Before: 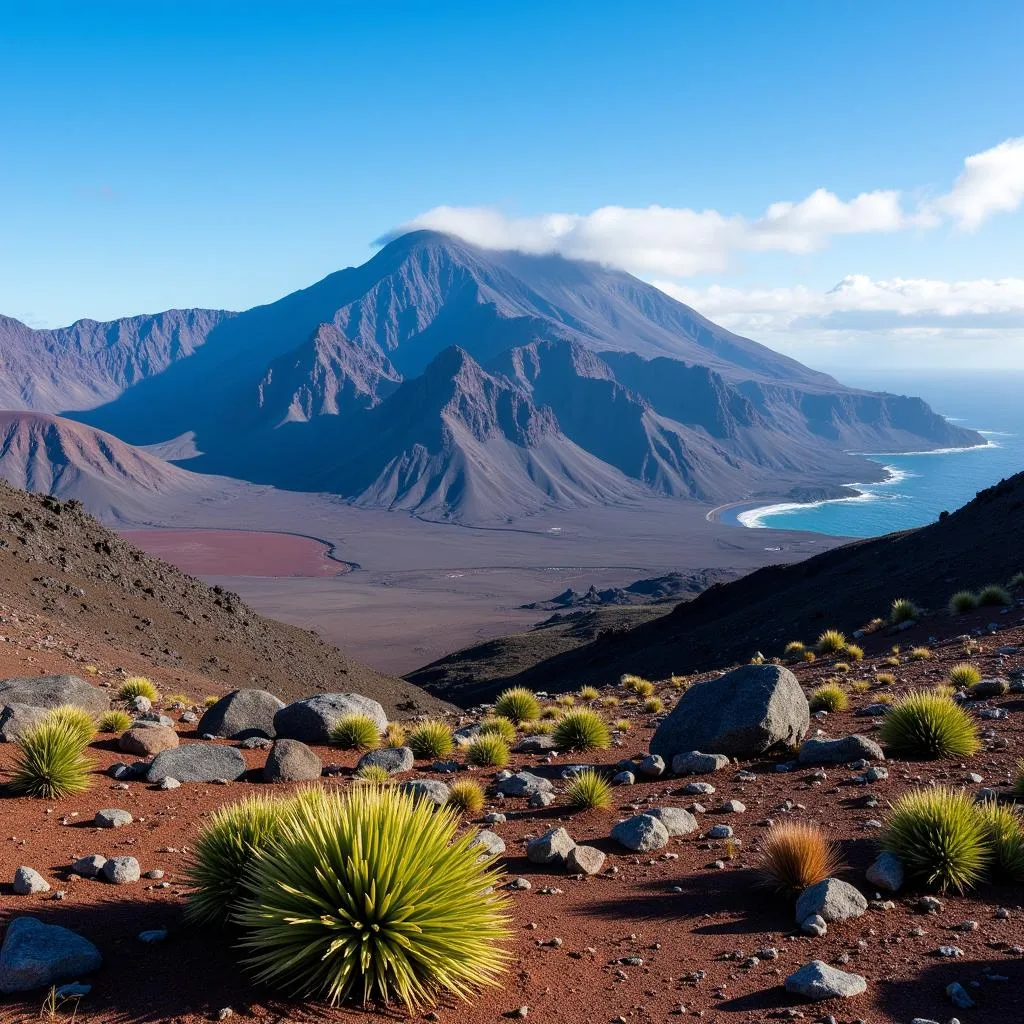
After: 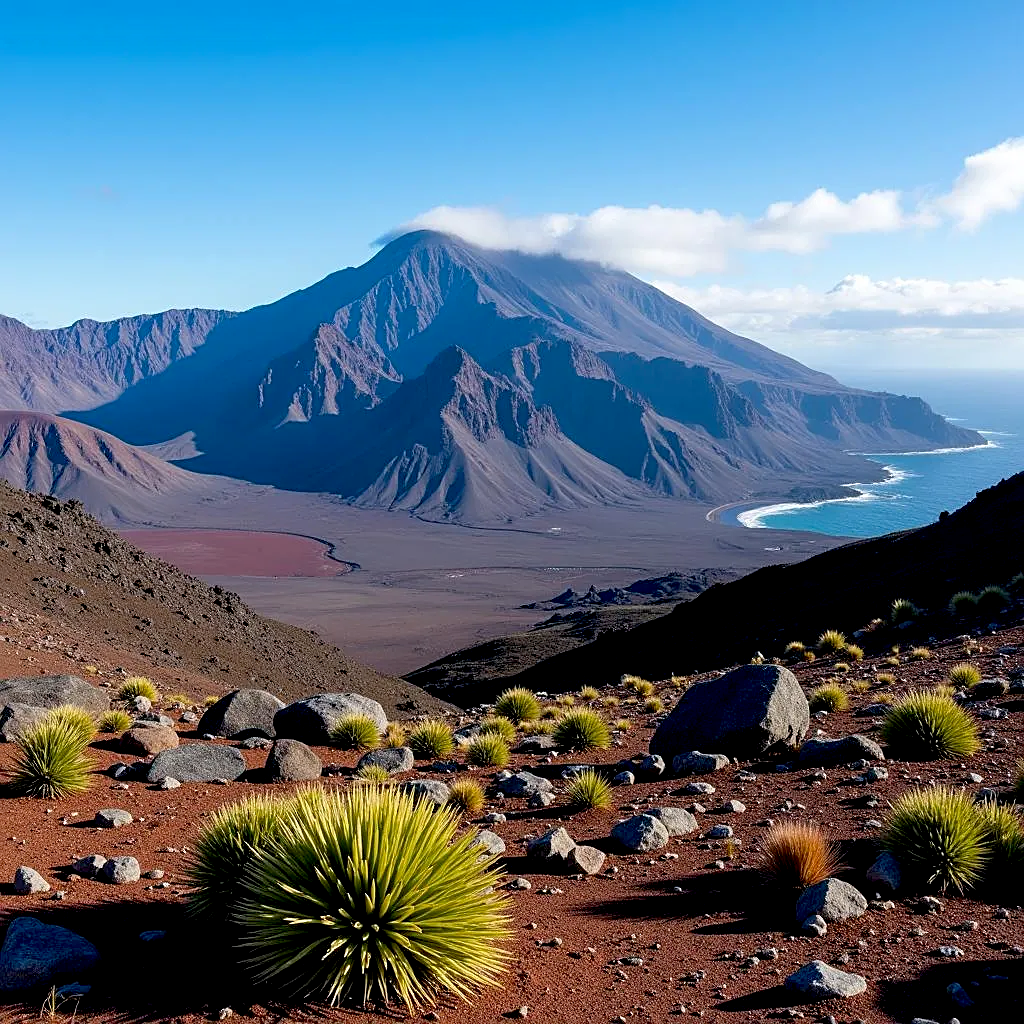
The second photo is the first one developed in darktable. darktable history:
sharpen: on, module defaults
exposure: black level correction 0.012, compensate highlight preservation false
